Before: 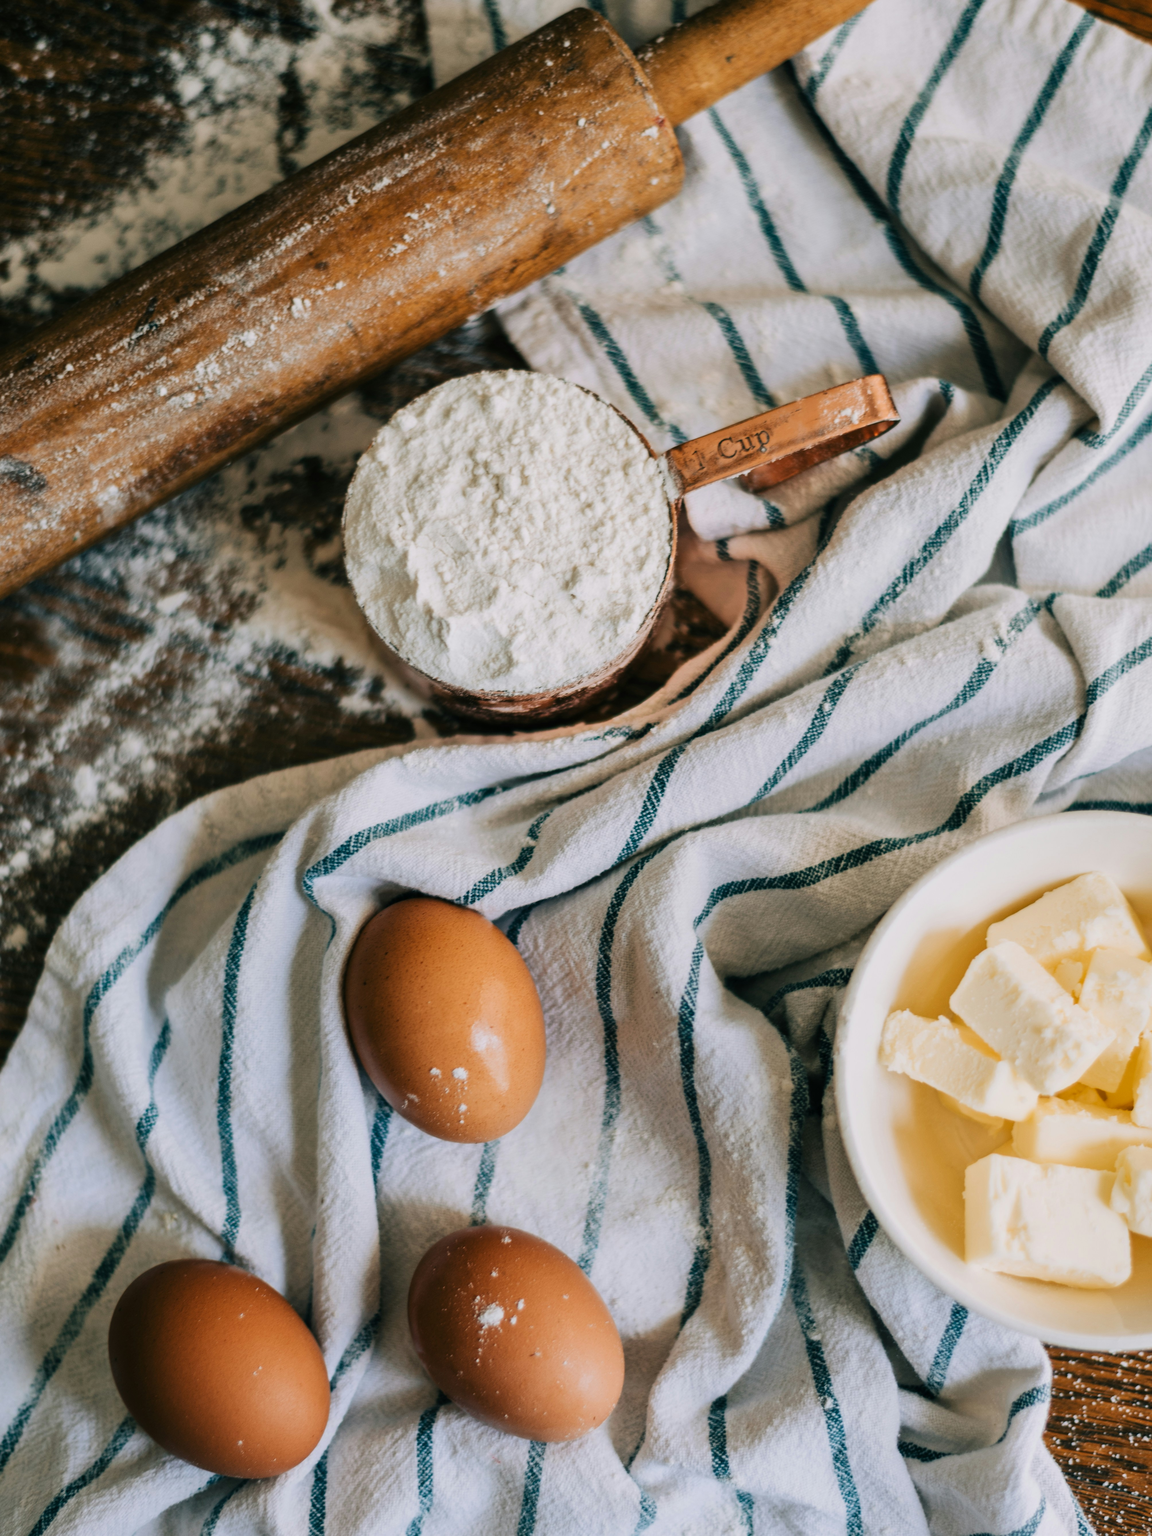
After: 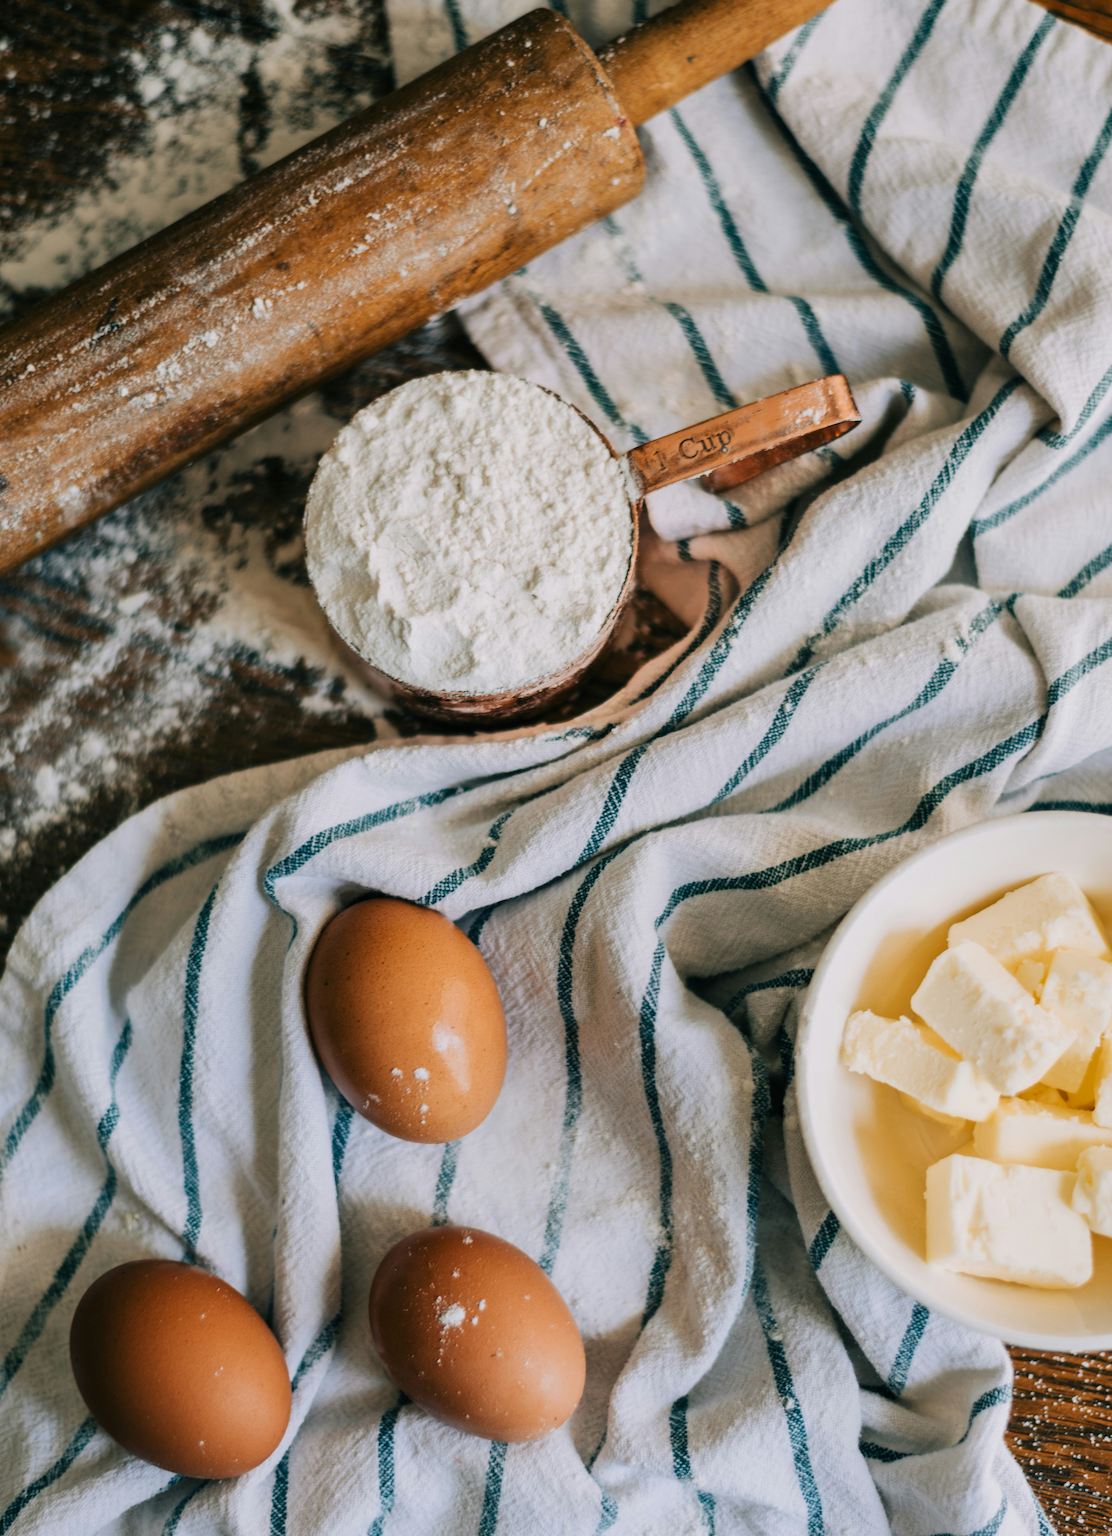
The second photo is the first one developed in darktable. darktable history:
tone equalizer: edges refinement/feathering 500, mask exposure compensation -1.57 EV, preserve details guided filter
crop and rotate: left 3.392%
